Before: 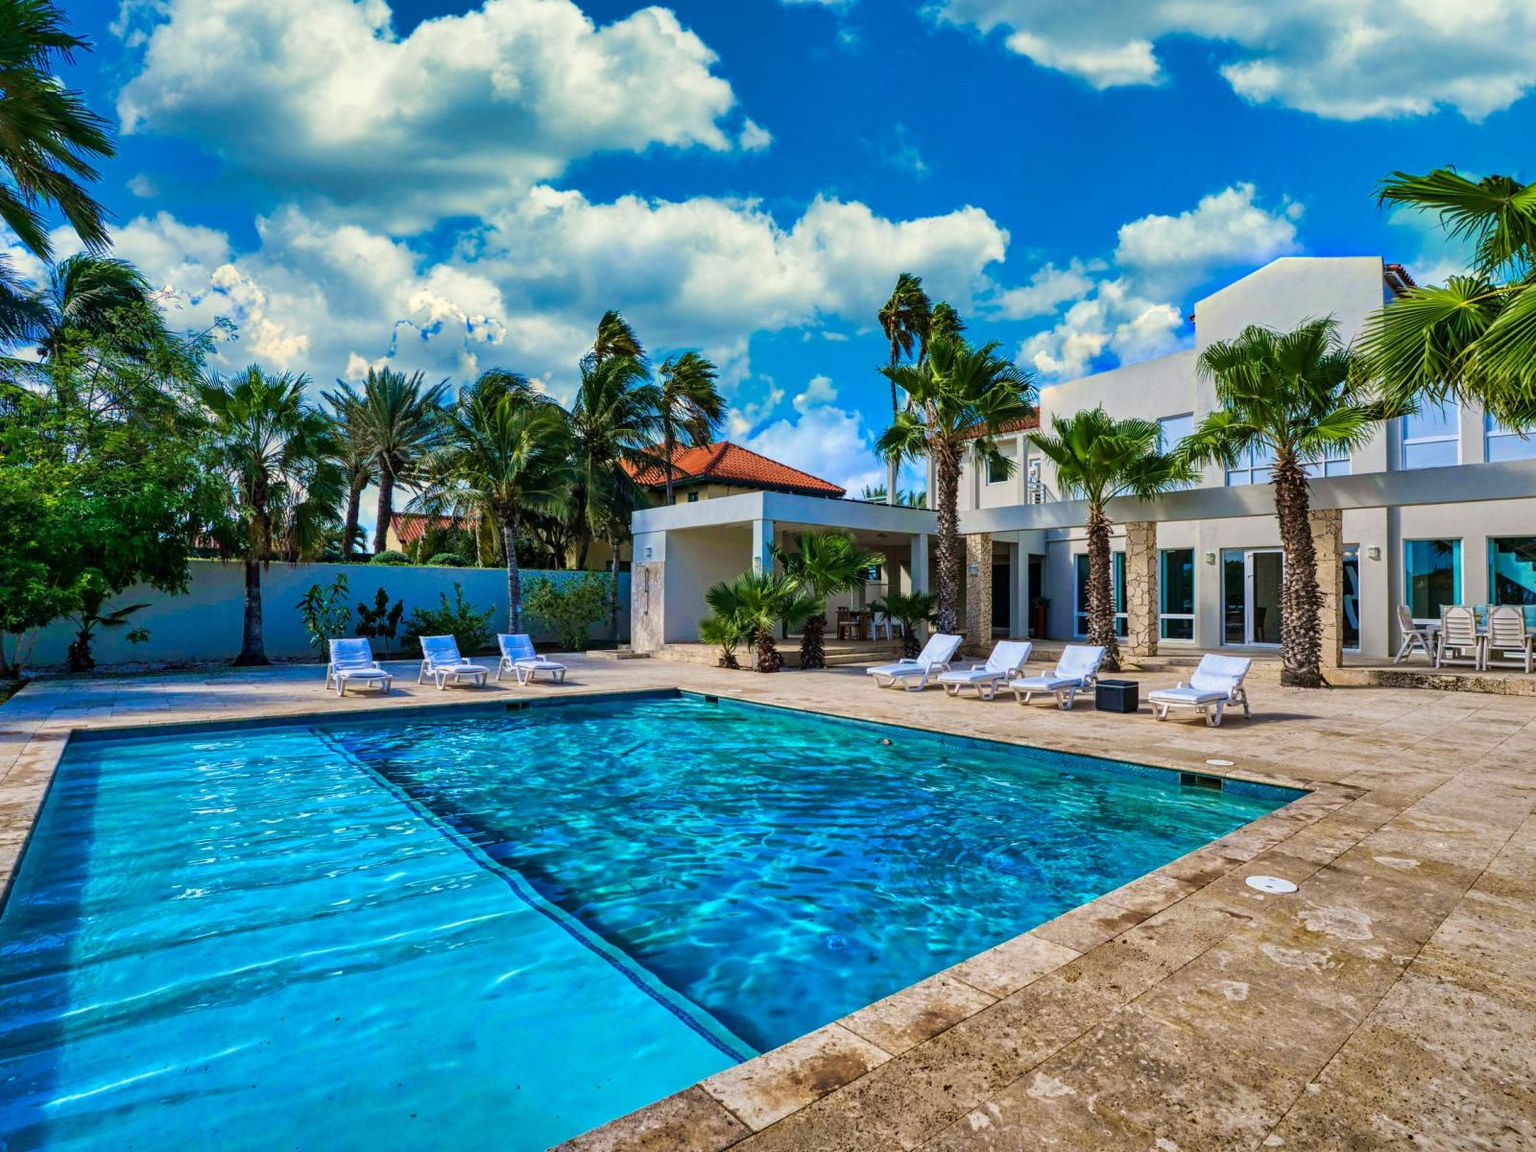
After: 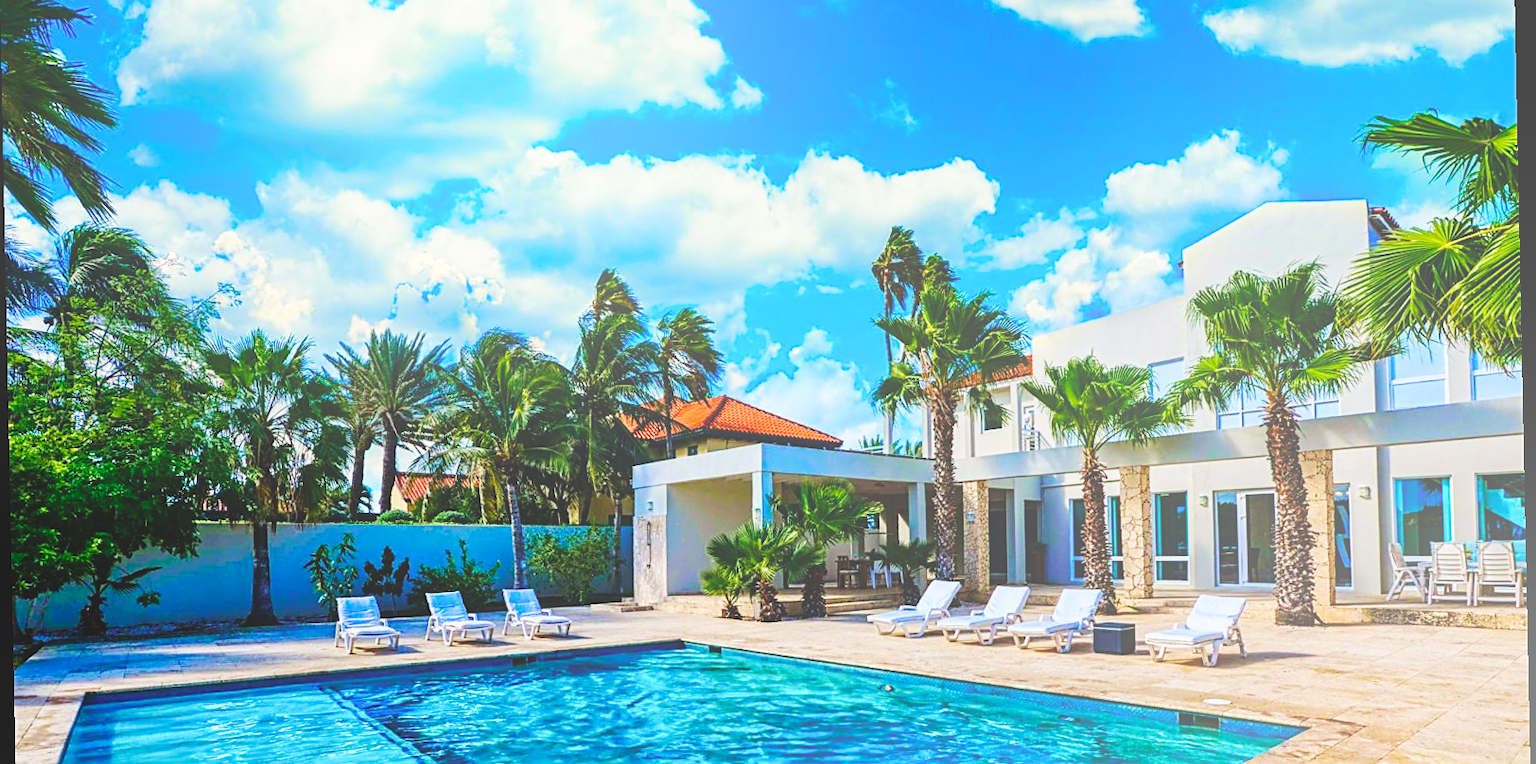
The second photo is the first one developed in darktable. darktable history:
rotate and perspective: rotation -1.17°, automatic cropping off
crop and rotate: top 4.848%, bottom 29.503%
sharpen: on, module defaults
base curve: curves: ch0 [(0, 0) (0.036, 0.025) (0.121, 0.166) (0.206, 0.329) (0.605, 0.79) (1, 1)], preserve colors none
bloom: size 38%, threshold 95%, strength 30%
